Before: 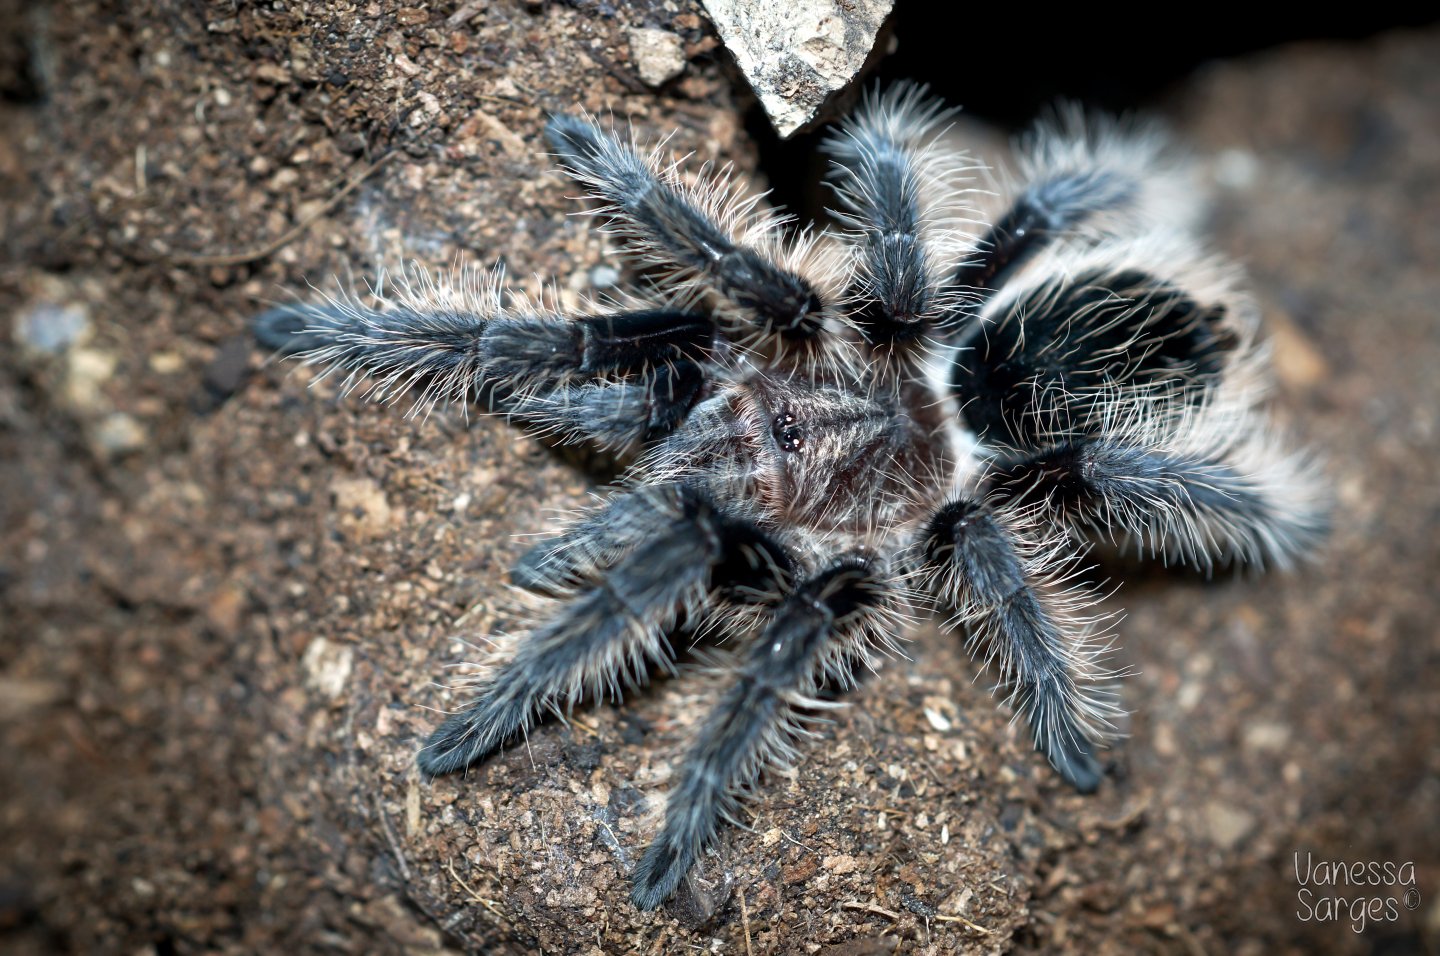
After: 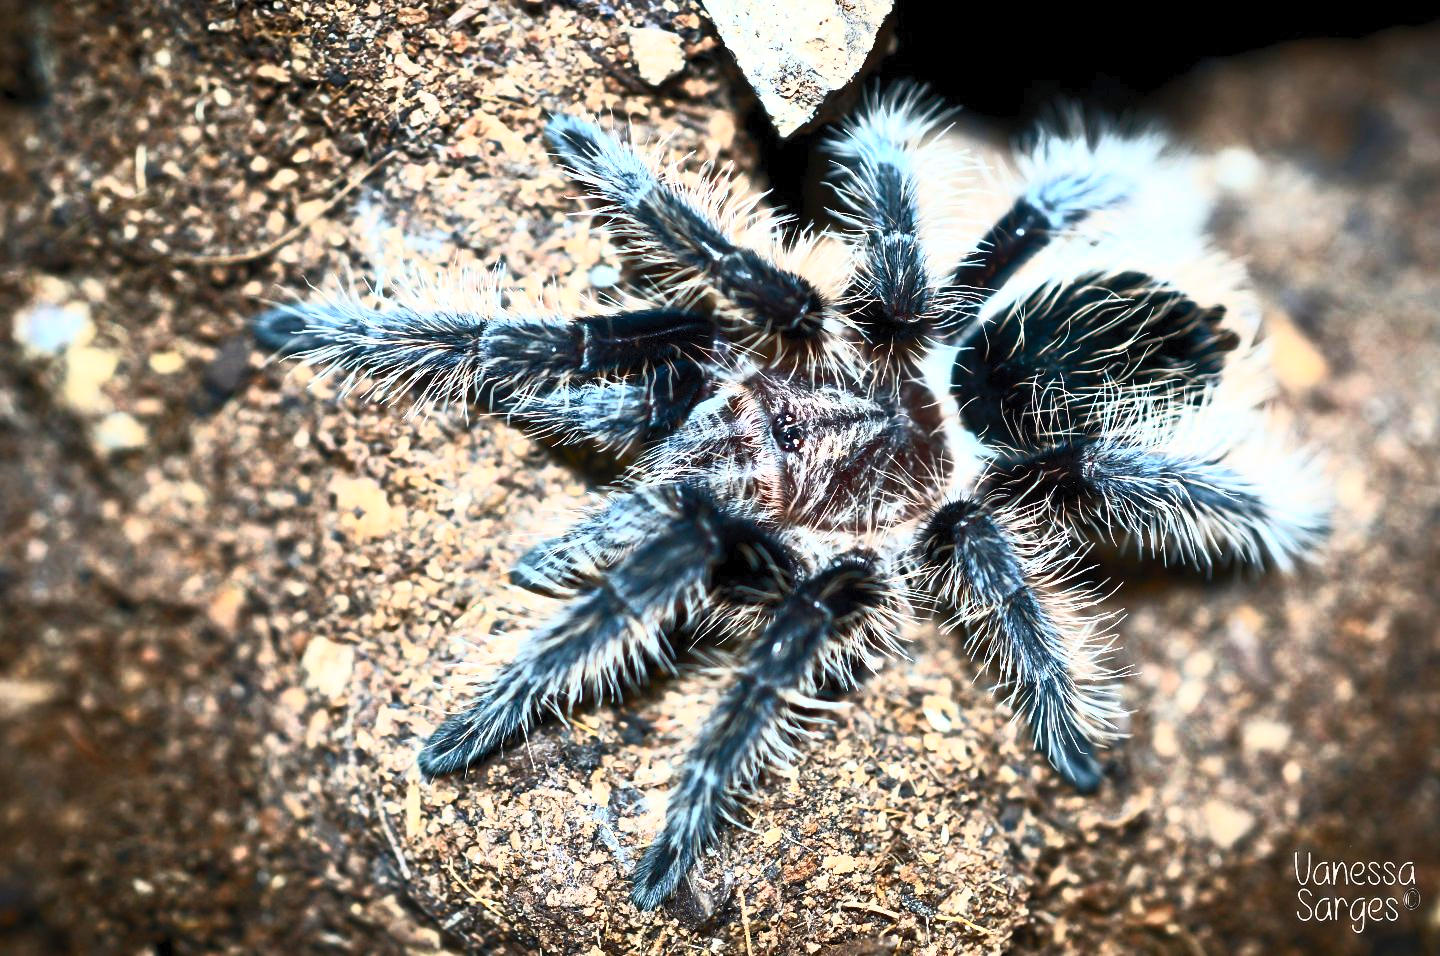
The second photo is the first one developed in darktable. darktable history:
contrast brightness saturation: contrast 0.836, brightness 0.589, saturation 0.599
